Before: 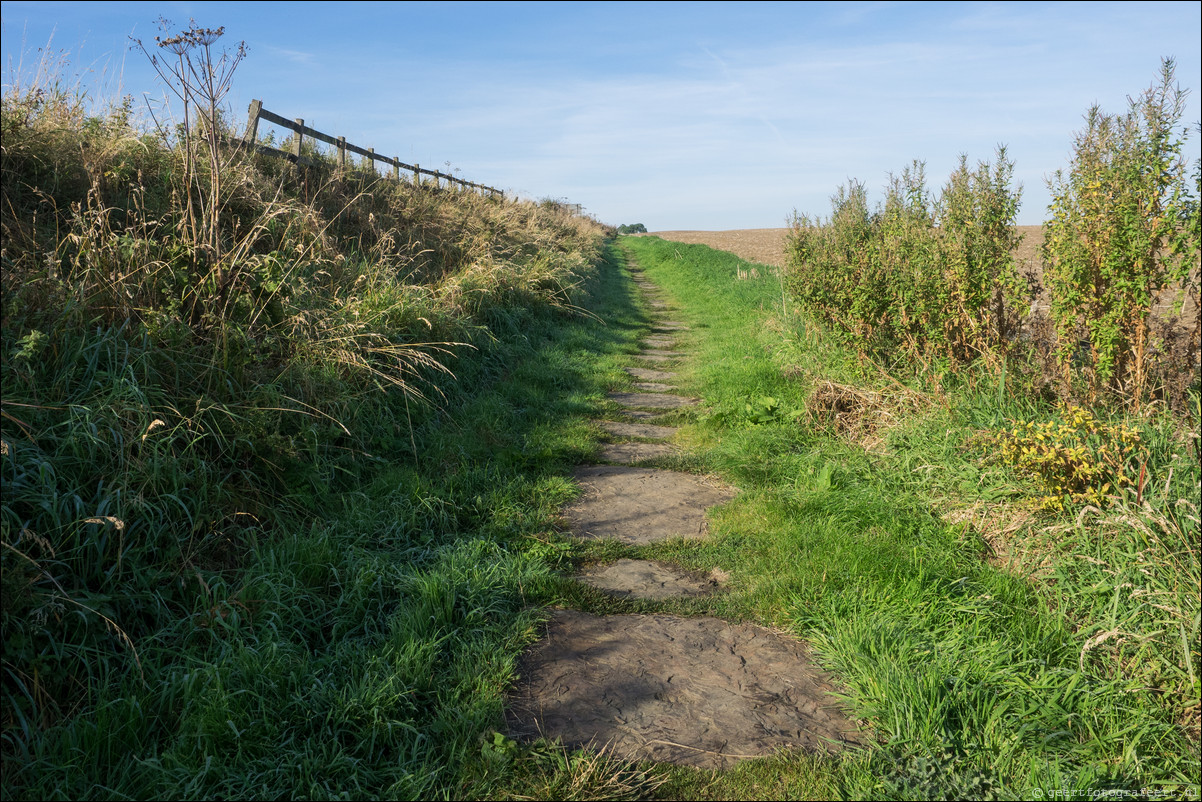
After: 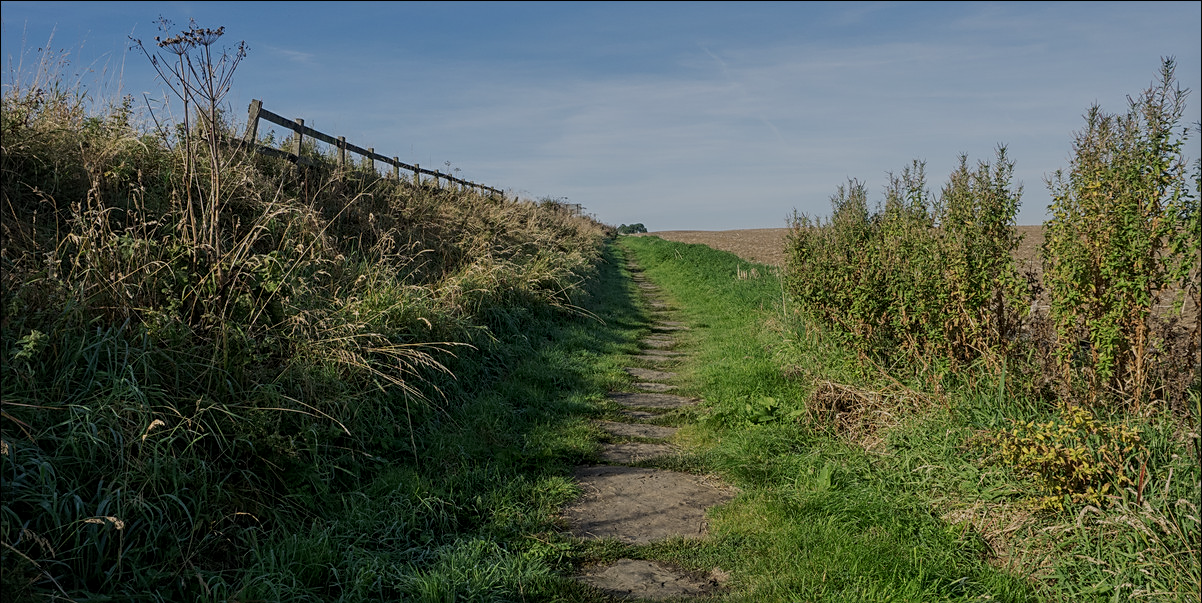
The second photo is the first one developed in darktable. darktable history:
local contrast: on, module defaults
sharpen: on, module defaults
crop: bottom 24.741%
exposure: exposure -0.978 EV, compensate highlight preservation false
